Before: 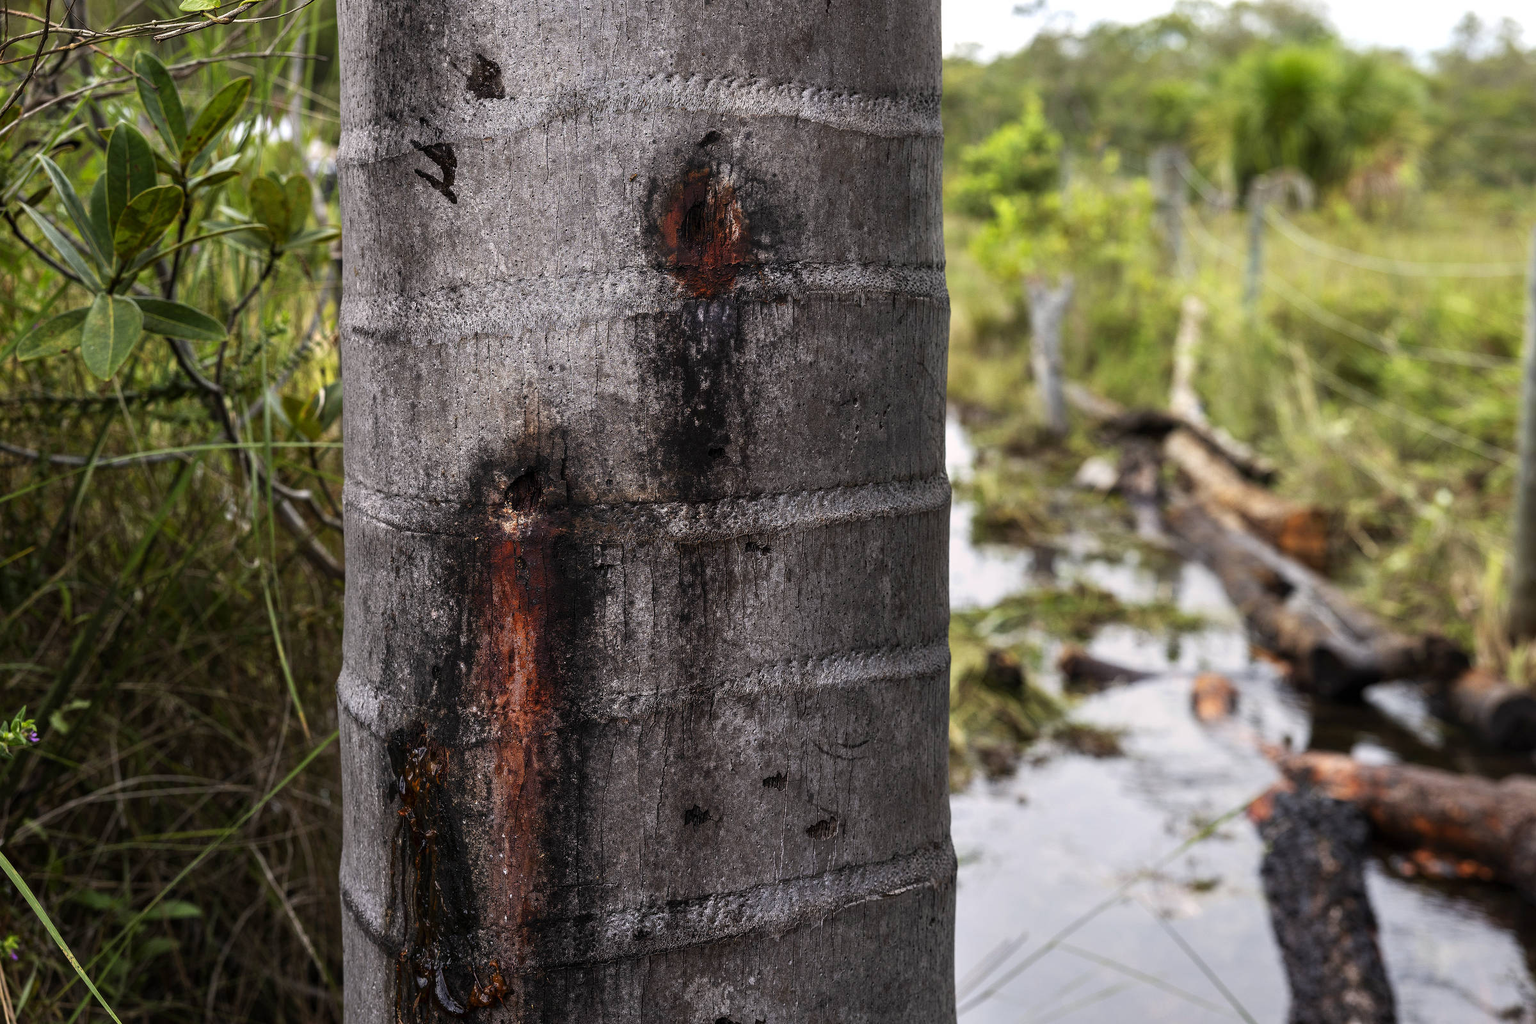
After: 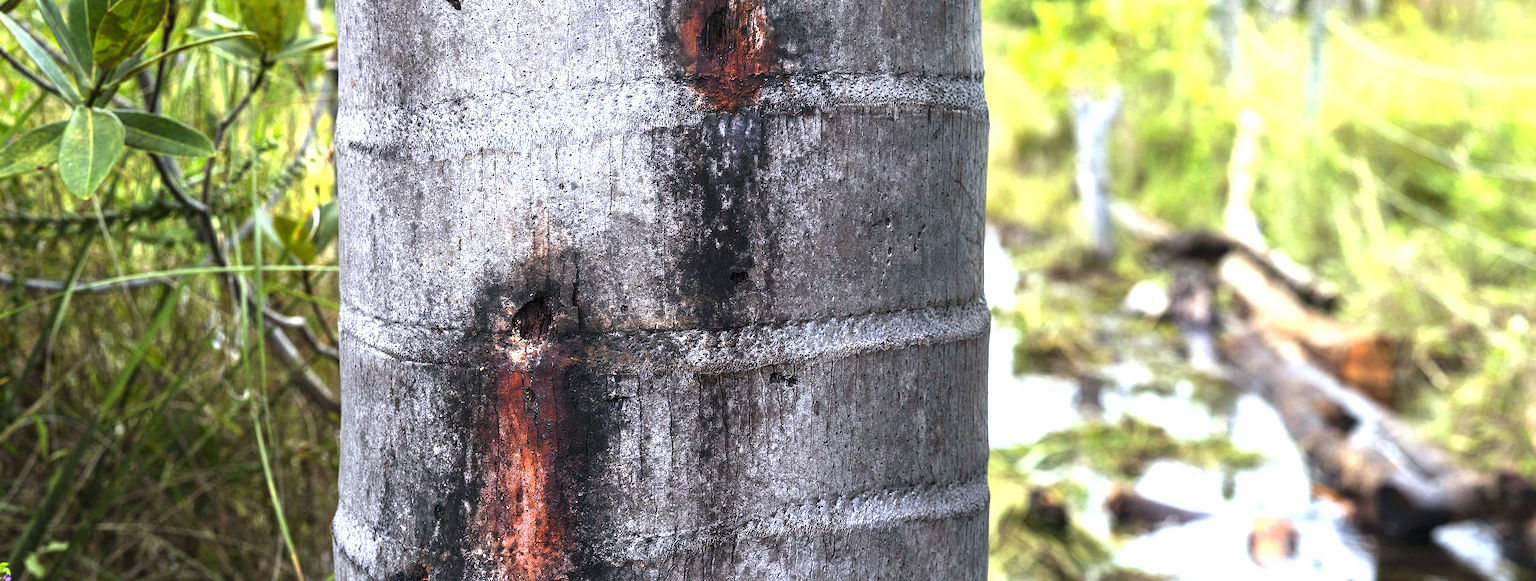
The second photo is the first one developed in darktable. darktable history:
color calibration: output R [0.994, 0.059, -0.119, 0], output G [-0.036, 1.09, -0.119, 0], output B [0.078, -0.108, 0.961, 0], gray › normalize channels true, x 0.367, y 0.376, temperature 4357.34 K, gamut compression 0.029
shadows and highlights: shadows 62.39, white point adjustment 0.329, highlights -34.5, compress 84.26%, shadows color adjustment 99.15%, highlights color adjustment 0.003%
exposure: black level correction 0, exposure 1.522 EV, compensate highlight preservation false
crop: left 1.755%, top 19.01%, right 4.89%, bottom 27.941%
